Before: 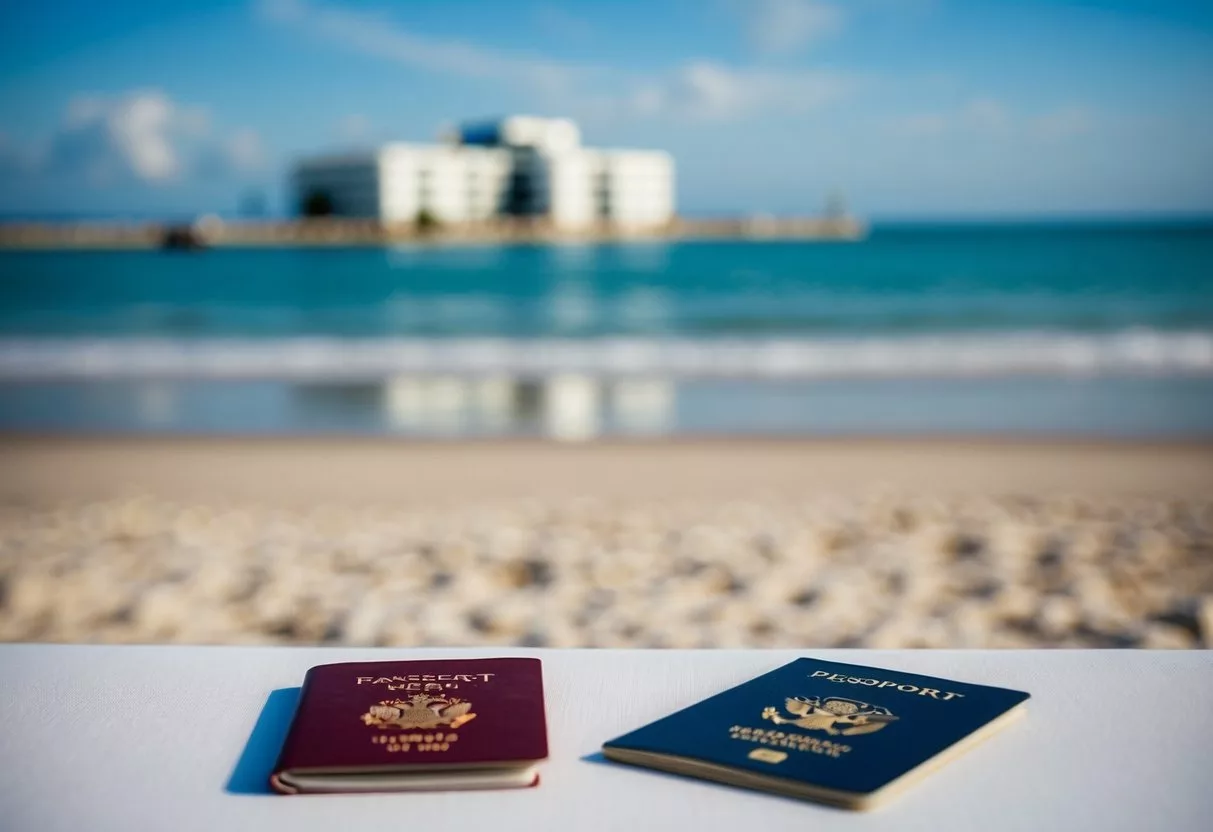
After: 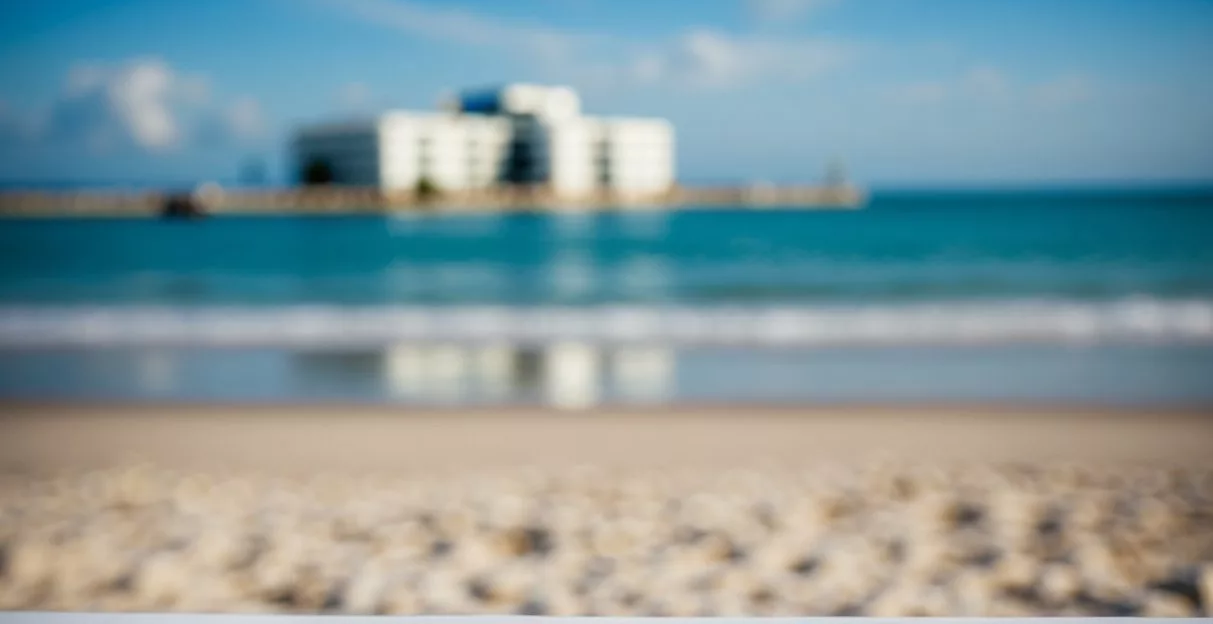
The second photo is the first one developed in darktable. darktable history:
crop: top 3.857%, bottom 21.132%
